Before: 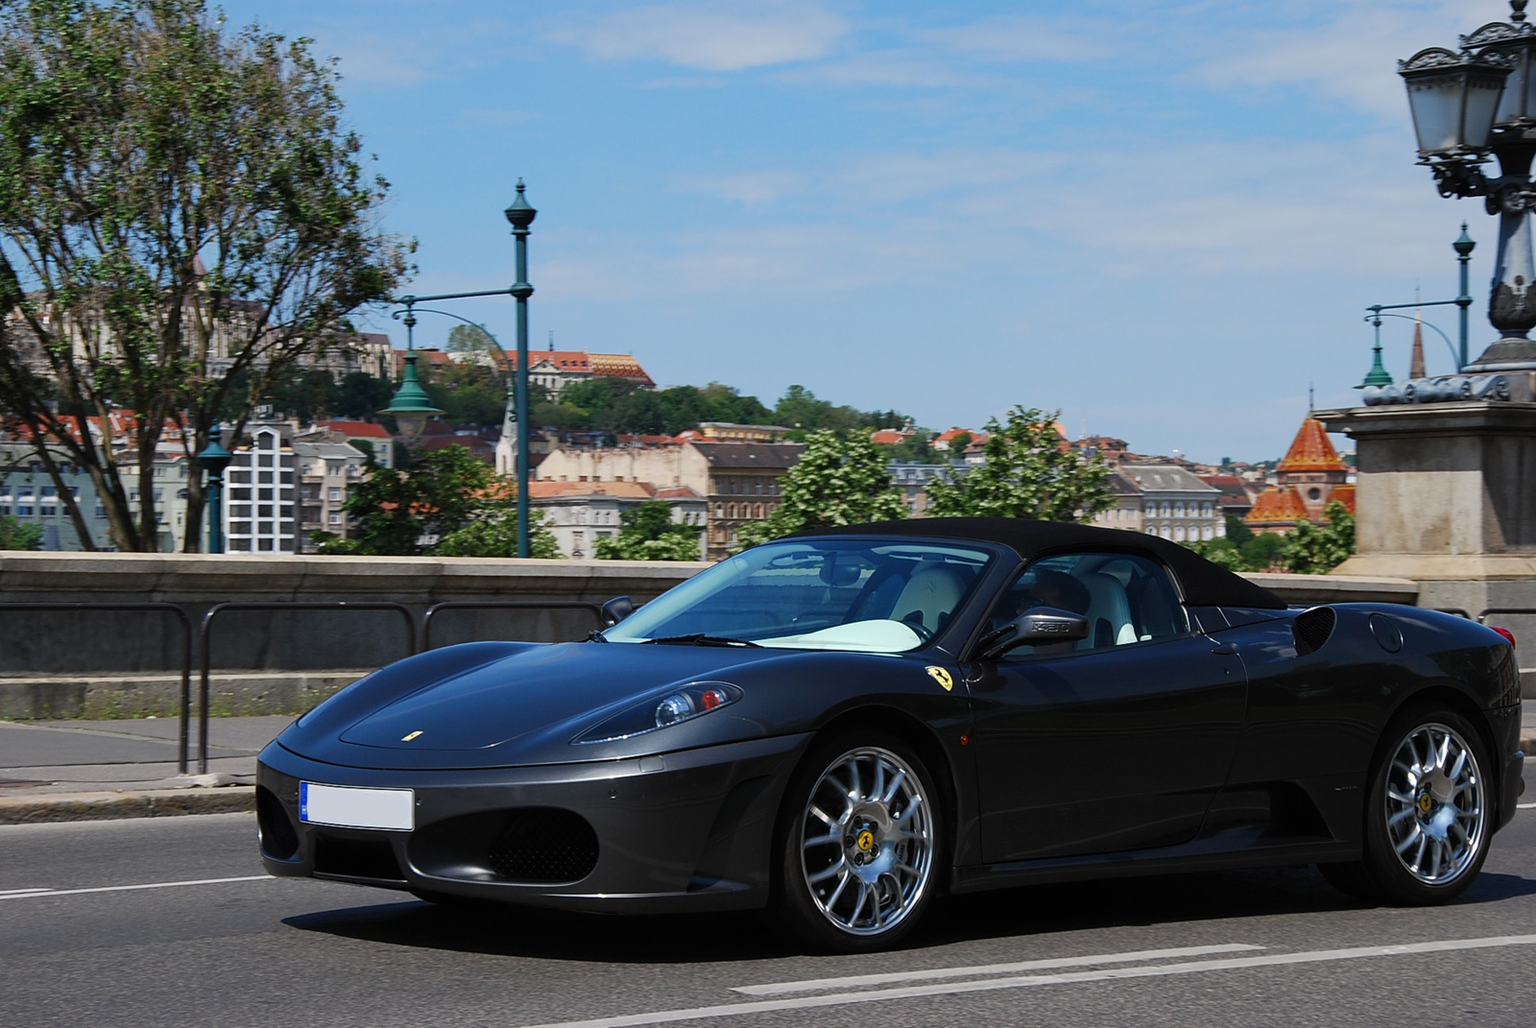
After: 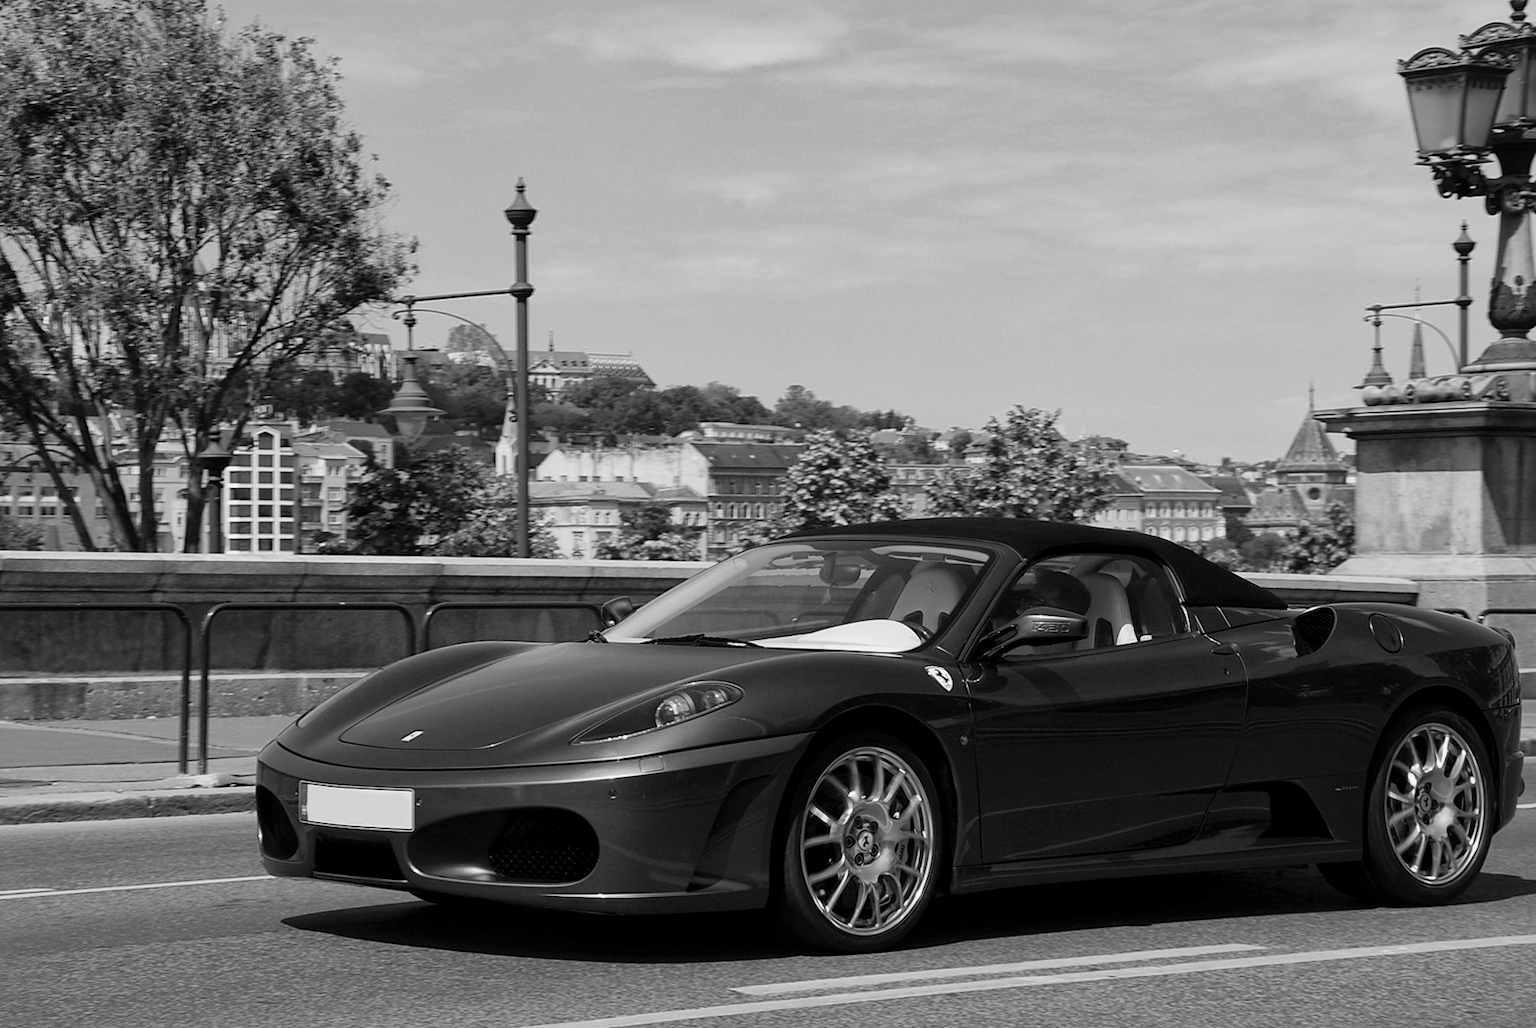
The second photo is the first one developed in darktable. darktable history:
tone equalizer: on, module defaults
global tonemap: drago (1, 100), detail 1
monochrome: a 32, b 64, size 2.3
